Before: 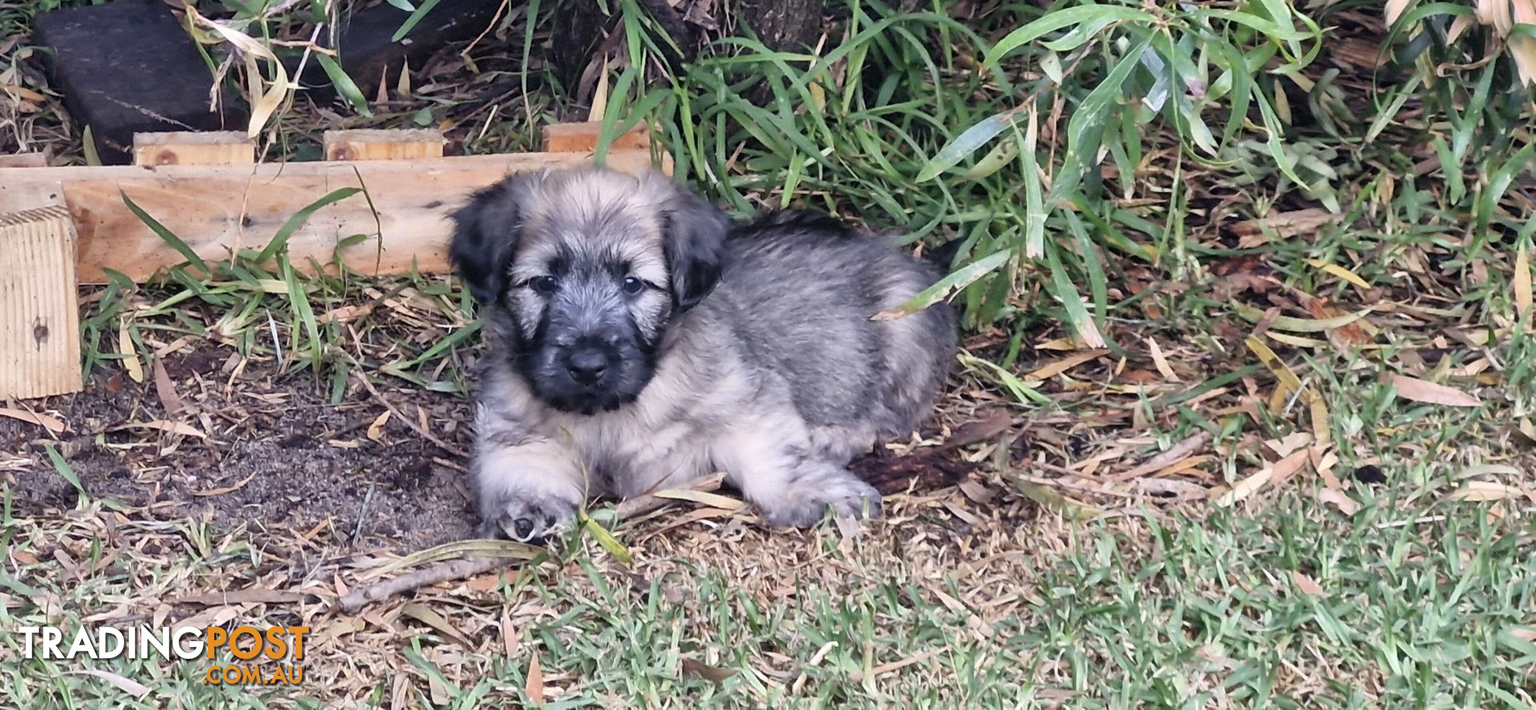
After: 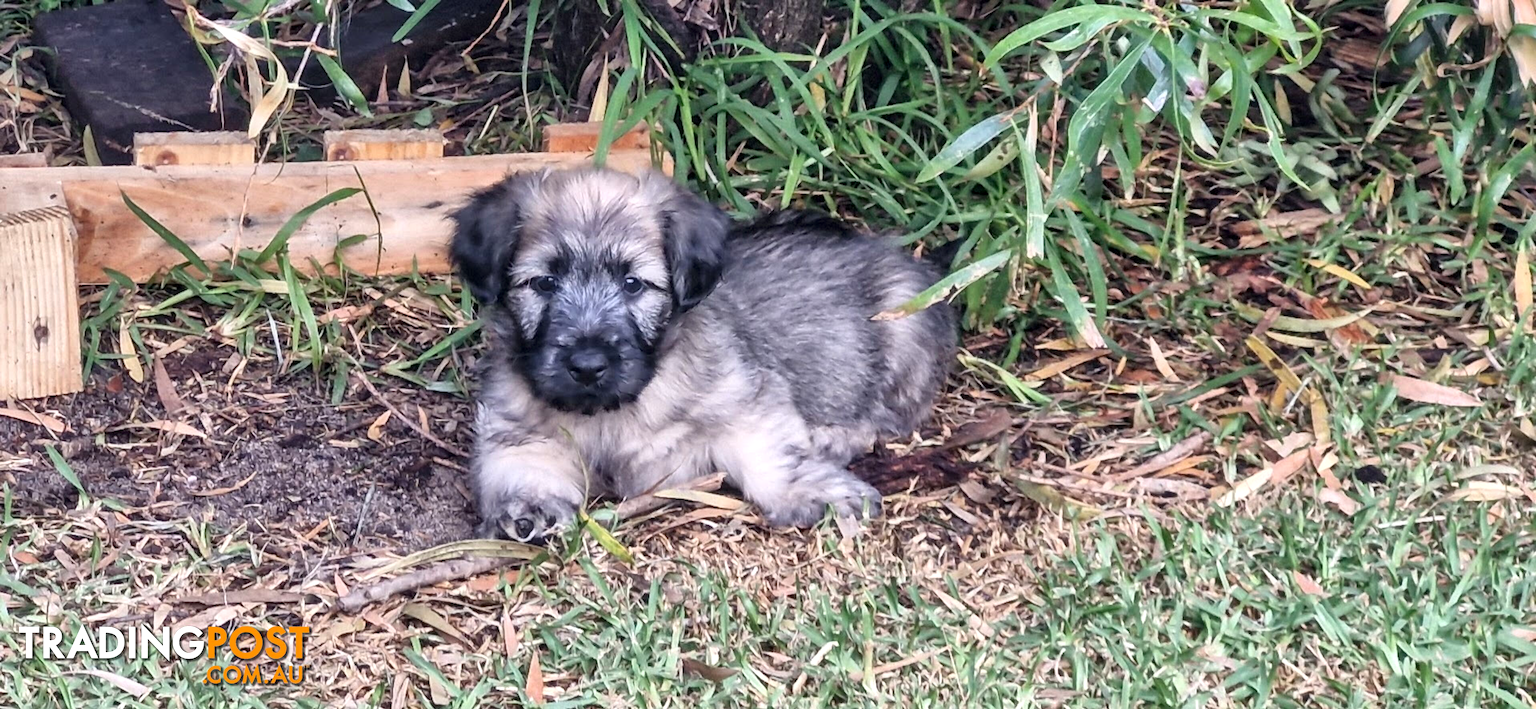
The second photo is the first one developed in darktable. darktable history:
shadows and highlights: shadows -11.53, white point adjustment 3.87, highlights 26.72
local contrast: on, module defaults
exposure: compensate highlight preservation false
